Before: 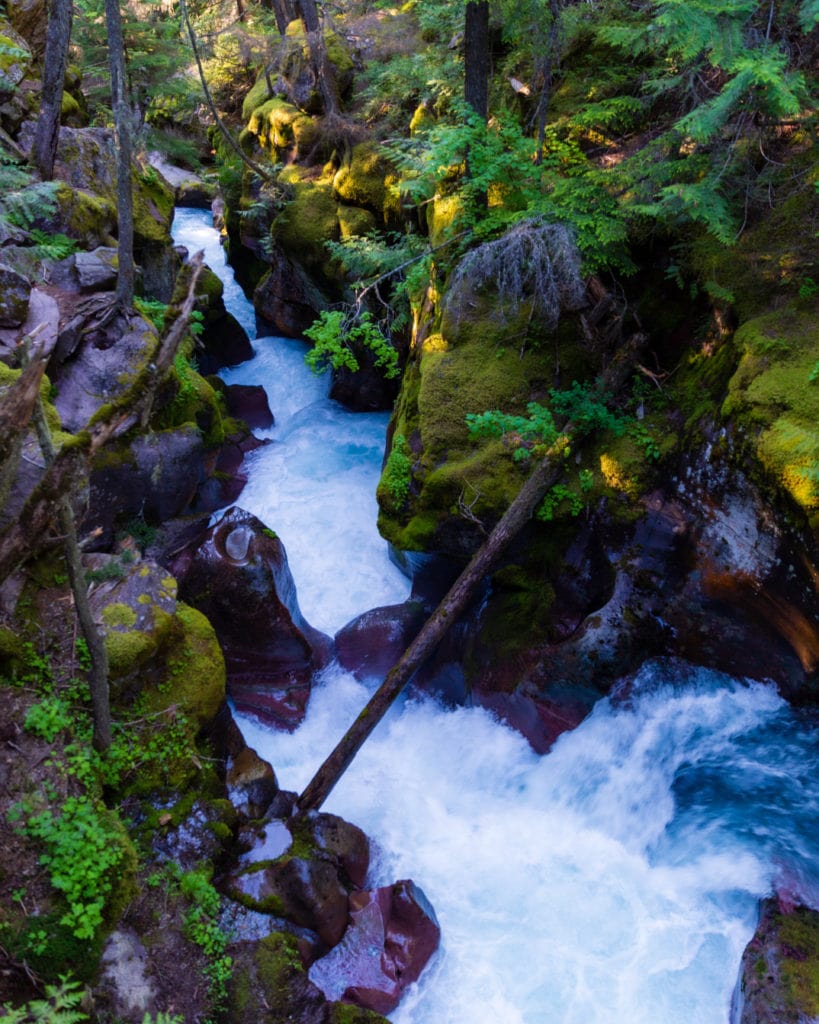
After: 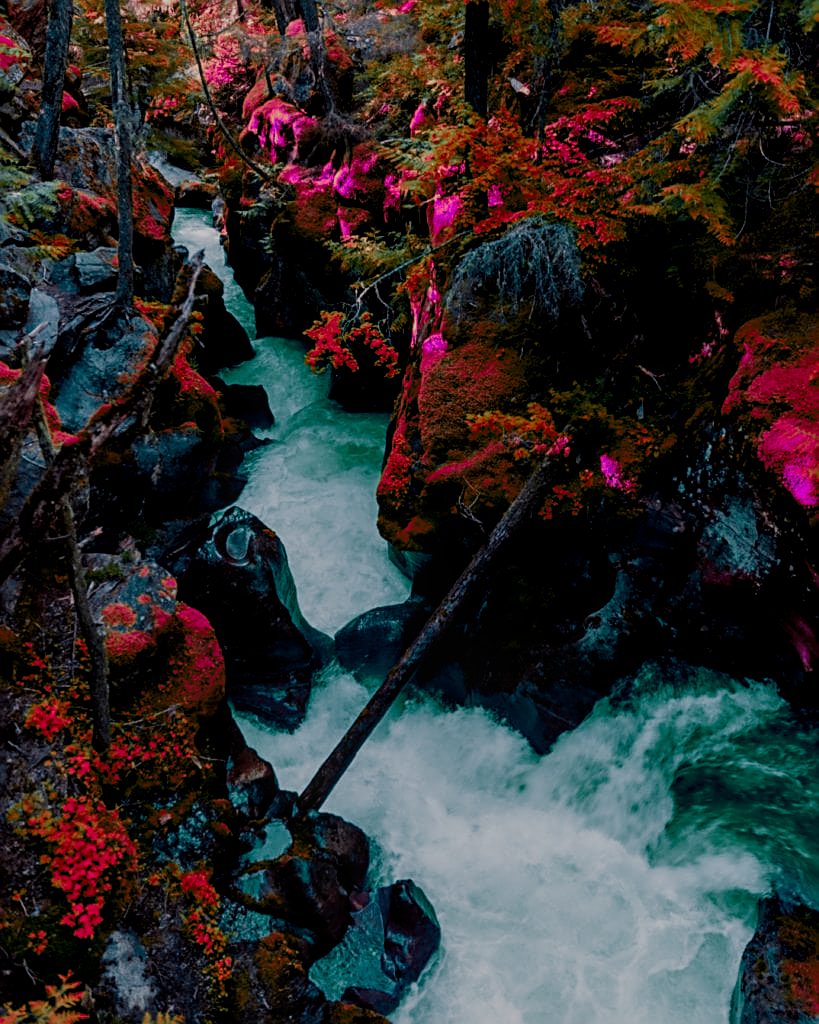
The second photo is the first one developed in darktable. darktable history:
local contrast: on, module defaults
filmic rgb: middle gray luminance 29%, black relative exposure -10.3 EV, white relative exposure 5.5 EV, threshold 6 EV, target black luminance 0%, hardness 3.95, latitude 2.04%, contrast 1.132, highlights saturation mix 5%, shadows ↔ highlights balance 15.11%, preserve chrominance no, color science v3 (2019), use custom middle-gray values true, iterations of high-quality reconstruction 0, enable highlight reconstruction true
color zones: curves: ch0 [(0.826, 0.353)]; ch1 [(0.242, 0.647) (0.889, 0.342)]; ch2 [(0.246, 0.089) (0.969, 0.068)]
sharpen: radius 2.531, amount 0.628
